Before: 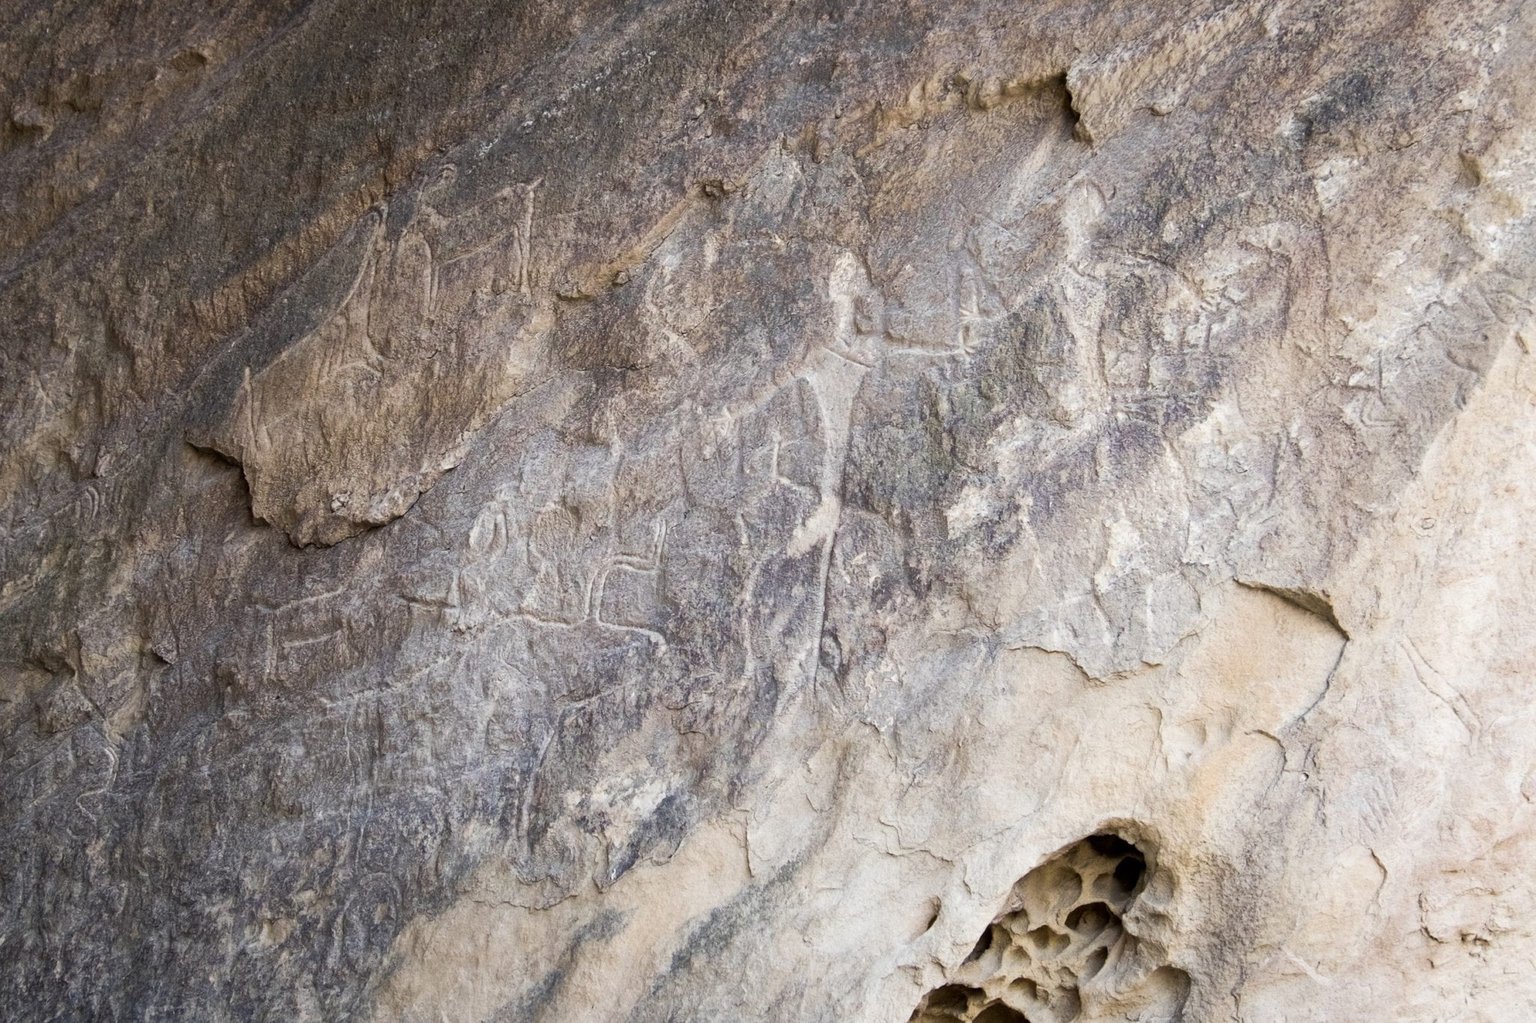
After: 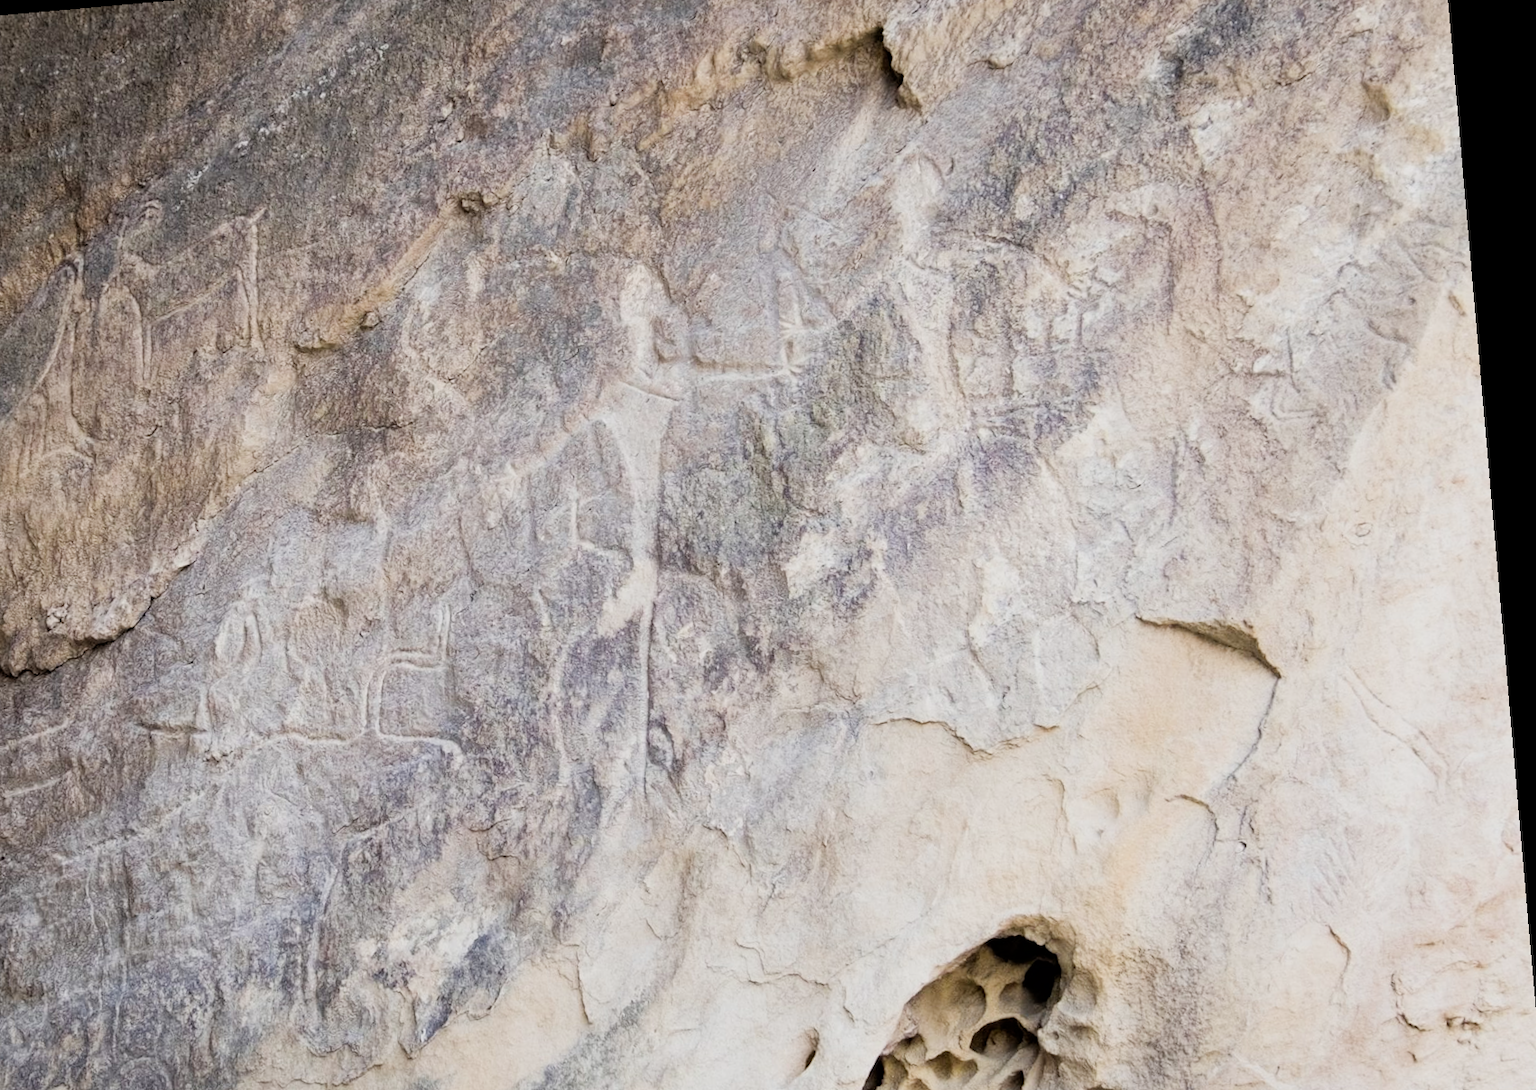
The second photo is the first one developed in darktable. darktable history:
rotate and perspective: rotation -4.98°, automatic cropping off
filmic rgb: black relative exposure -7.65 EV, white relative exposure 4.56 EV, hardness 3.61
crop and rotate: left 20.74%, top 7.912%, right 0.375%, bottom 13.378%
exposure: exposure 0.564 EV, compensate highlight preservation false
